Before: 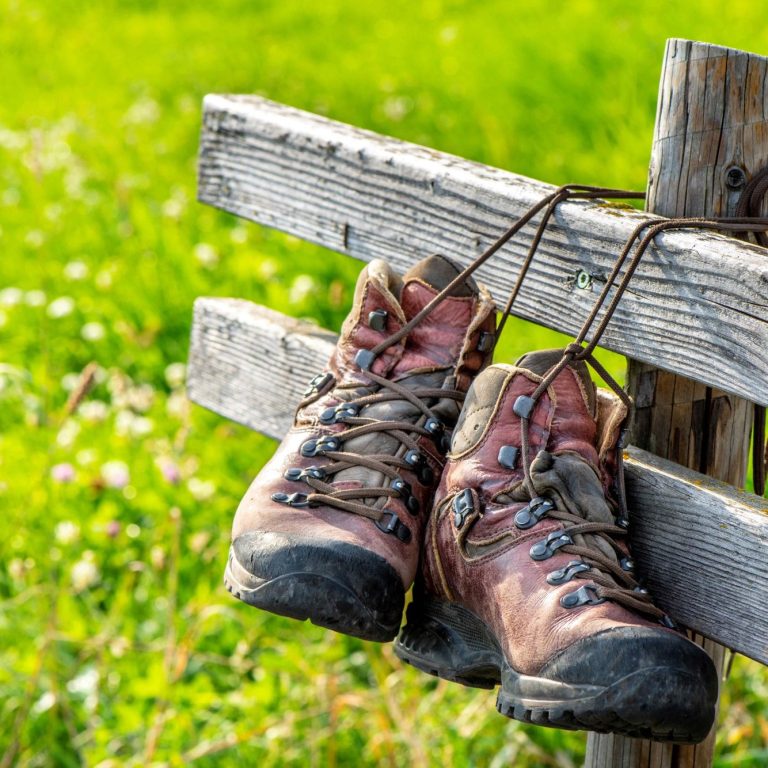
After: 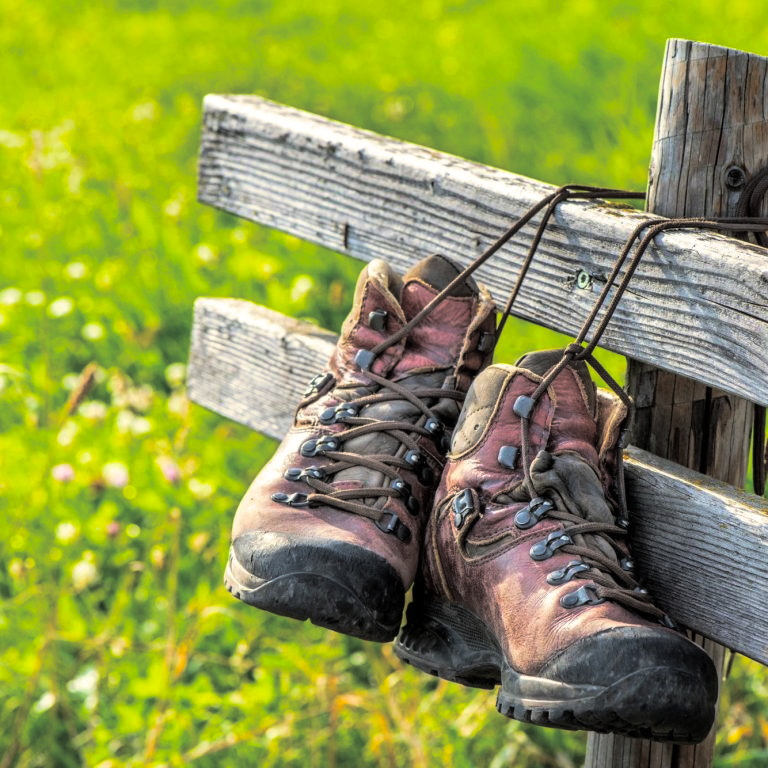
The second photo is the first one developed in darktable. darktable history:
color balance rgb: perceptual saturation grading › global saturation 20%, global vibrance 20%
split-toning: shadows › hue 43.2°, shadows › saturation 0, highlights › hue 50.4°, highlights › saturation 1
